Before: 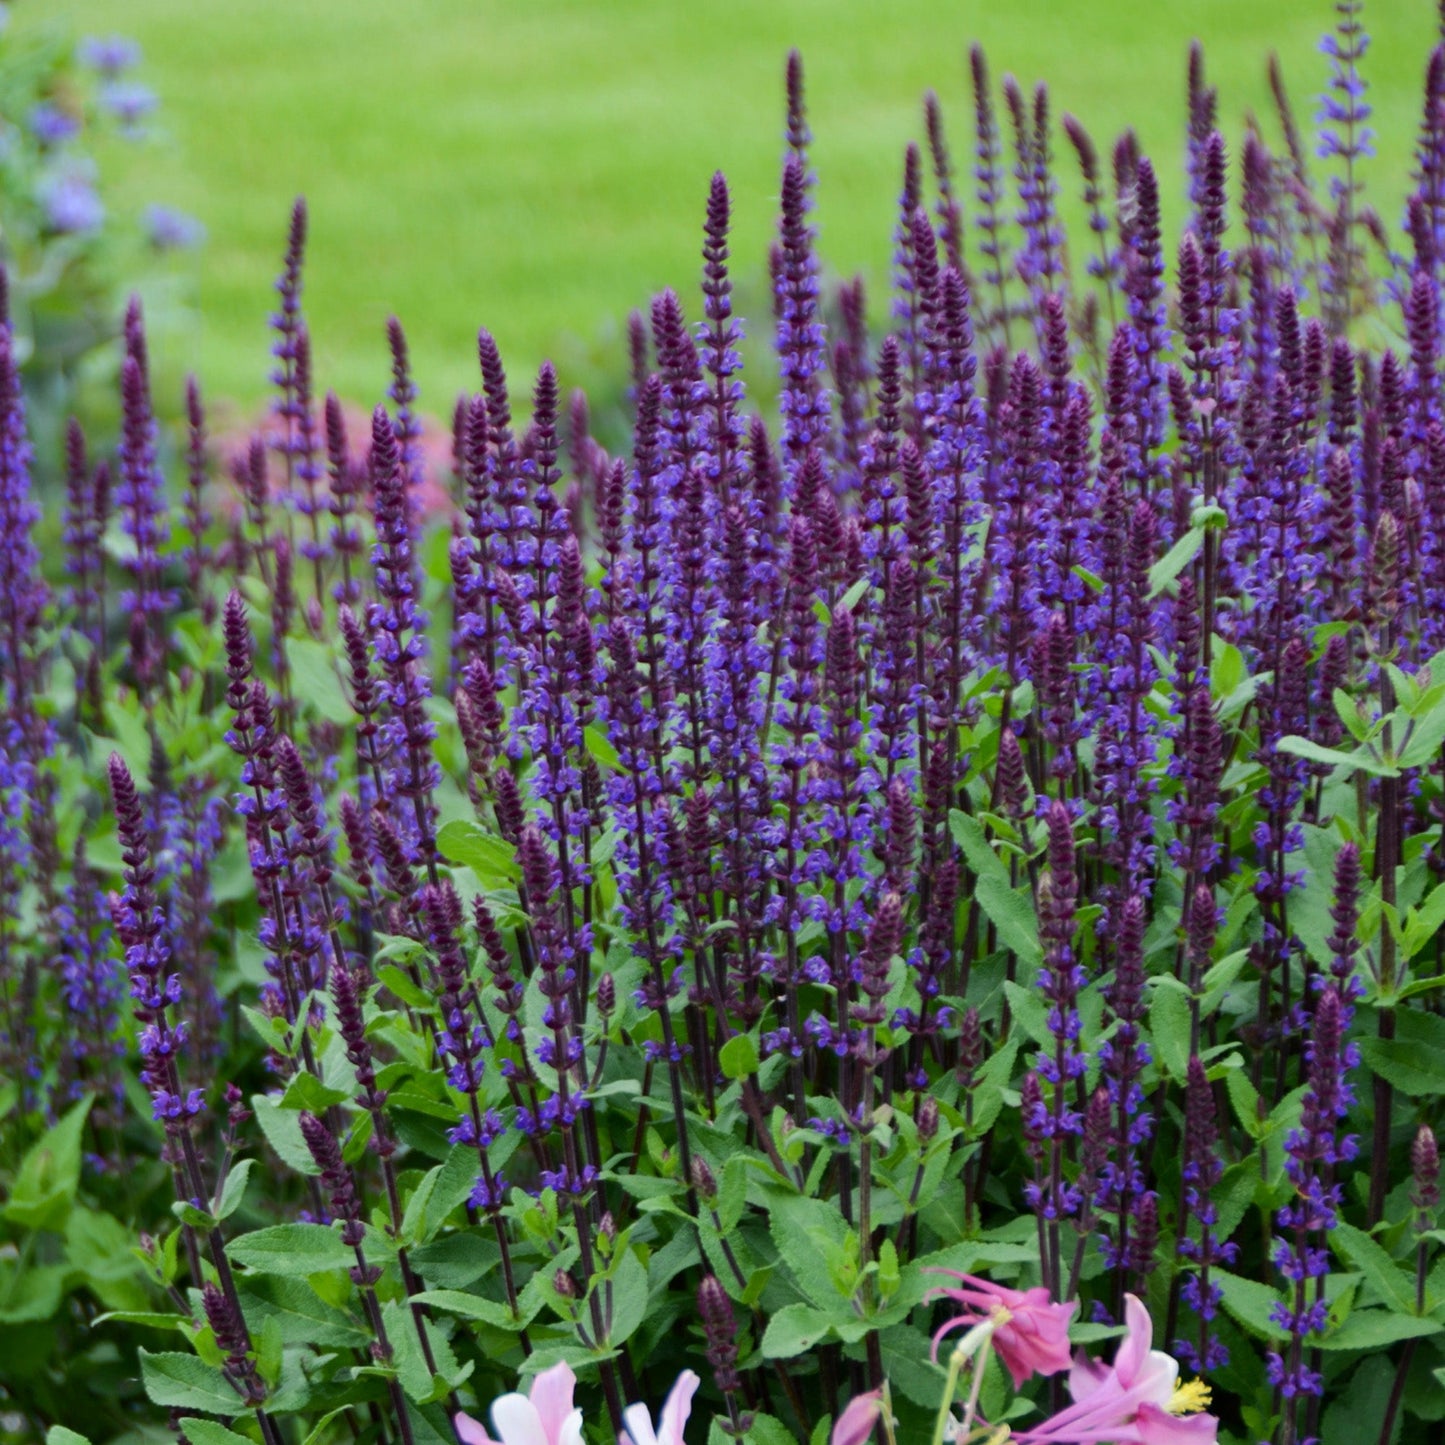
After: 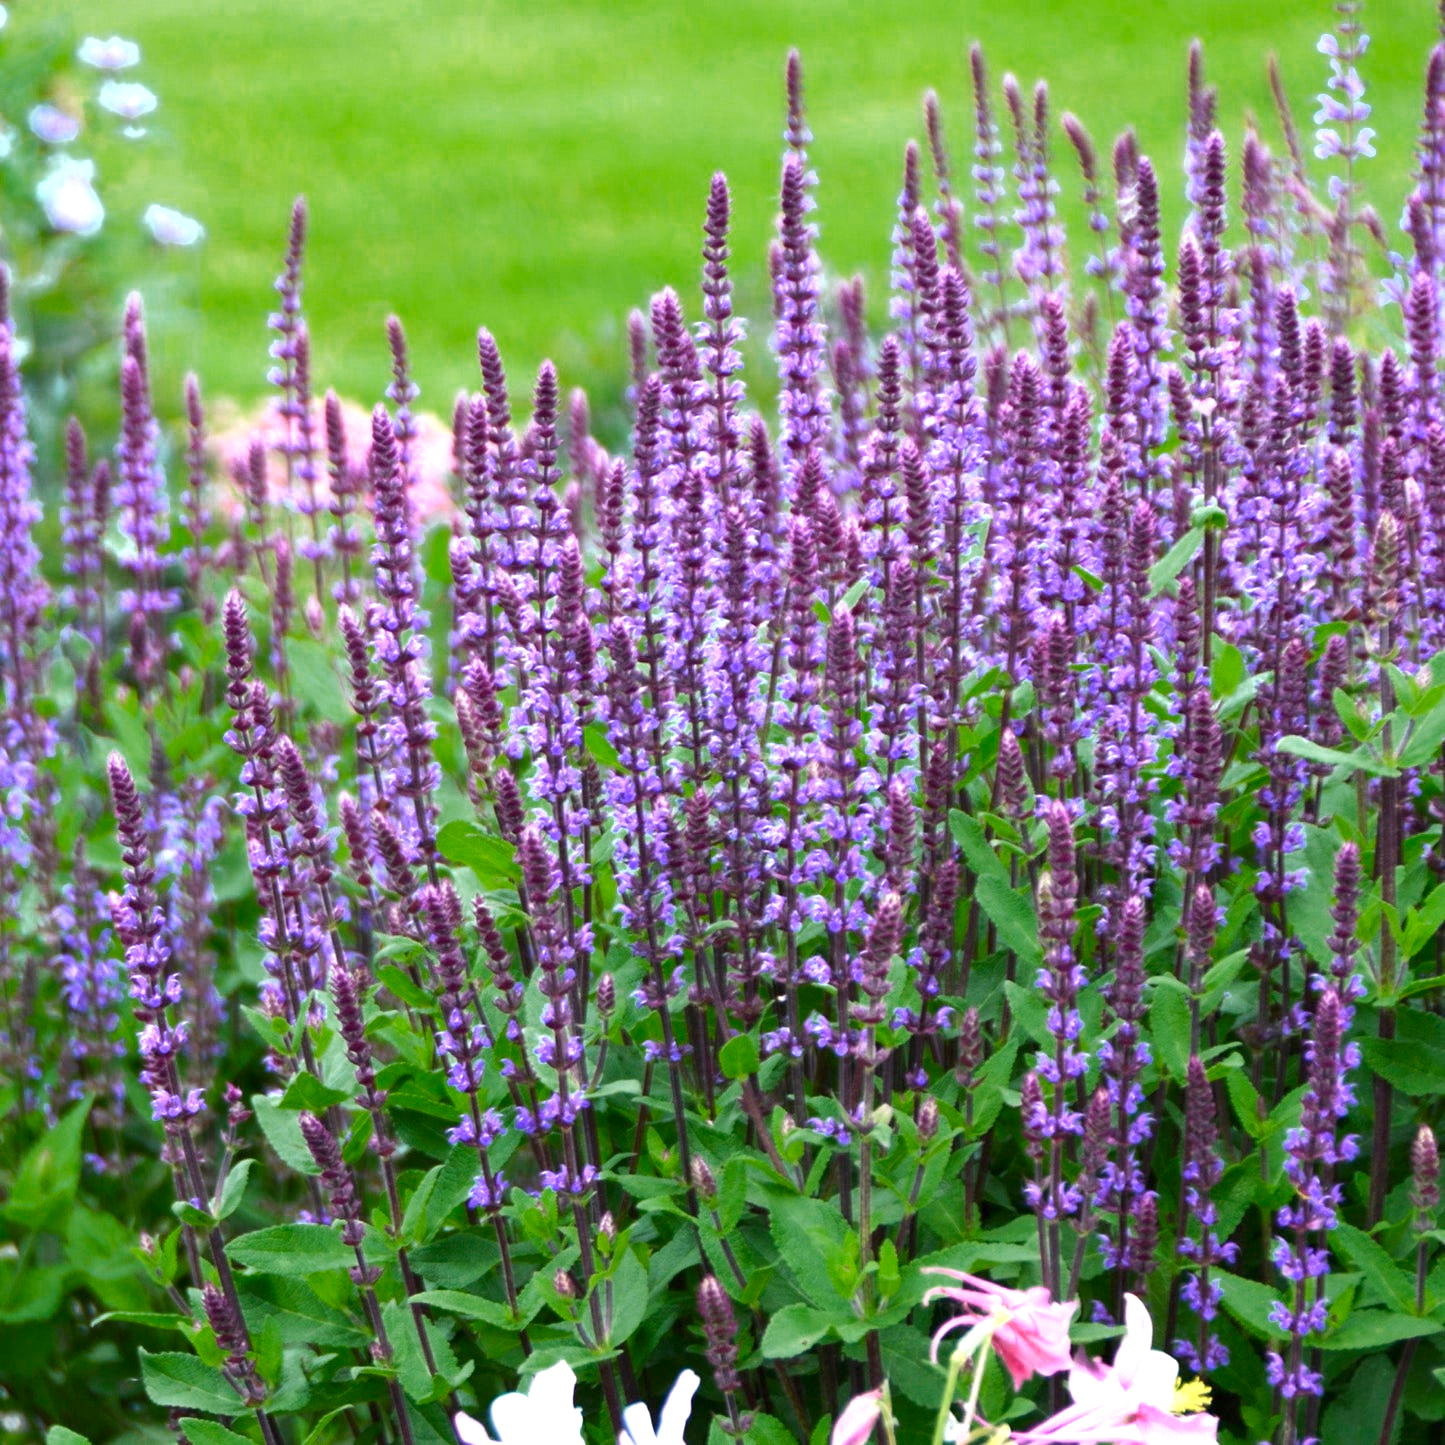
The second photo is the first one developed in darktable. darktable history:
color zones: curves: ch0 [(0, 0.558) (0.143, 0.548) (0.286, 0.447) (0.429, 0.259) (0.571, 0.5) (0.714, 0.5) (0.857, 0.593) (1, 0.558)]; ch1 [(0, 0.543) (0.01, 0.544) (0.12, 0.492) (0.248, 0.458) (0.5, 0.534) (0.748, 0.5) (0.99, 0.469) (1, 0.543)]; ch2 [(0, 0.507) (0.143, 0.522) (0.286, 0.505) (0.429, 0.5) (0.571, 0.5) (0.714, 0.5) (0.857, 0.5) (1, 0.507)]
exposure: exposure 1.223 EV, compensate highlight preservation false
